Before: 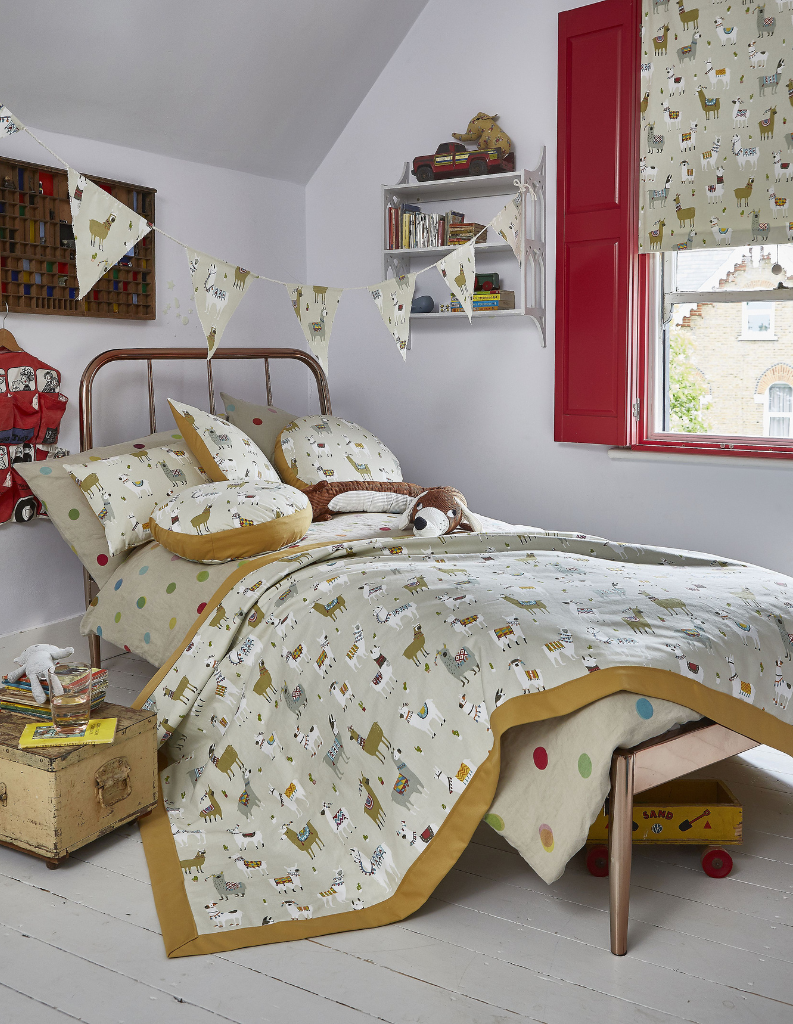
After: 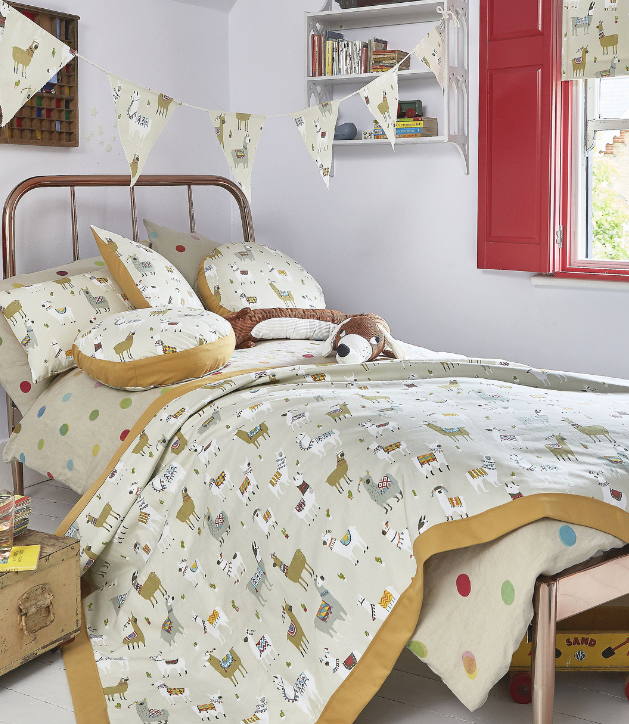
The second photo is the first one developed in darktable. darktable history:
crop: left 9.712%, top 16.928%, right 10.845%, bottom 12.332%
contrast brightness saturation: contrast 0.14, brightness 0.21
exposure: exposure 0.02 EV, compensate highlight preservation false
